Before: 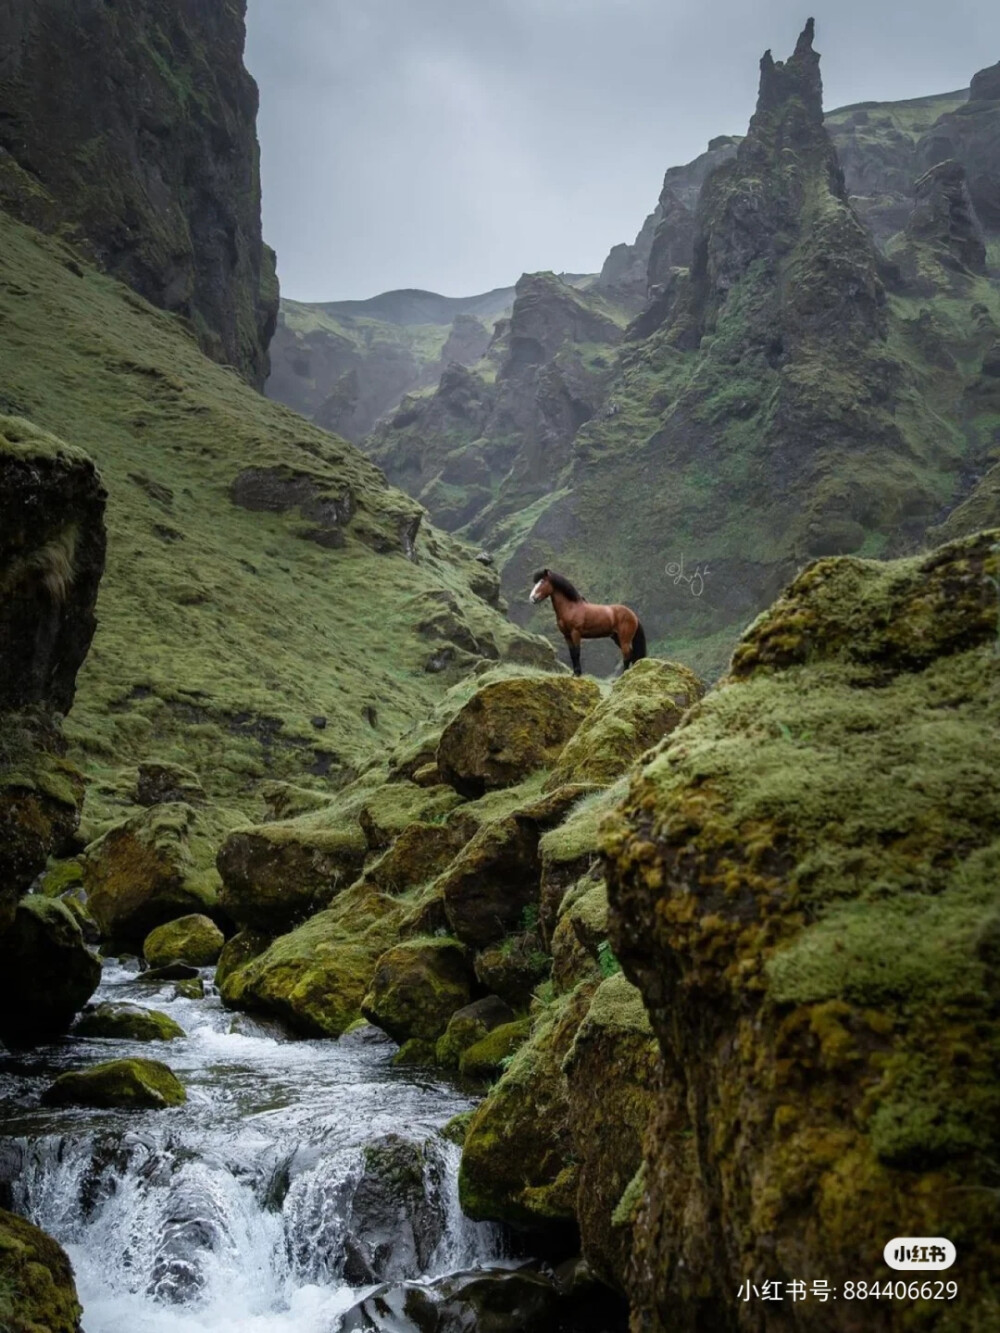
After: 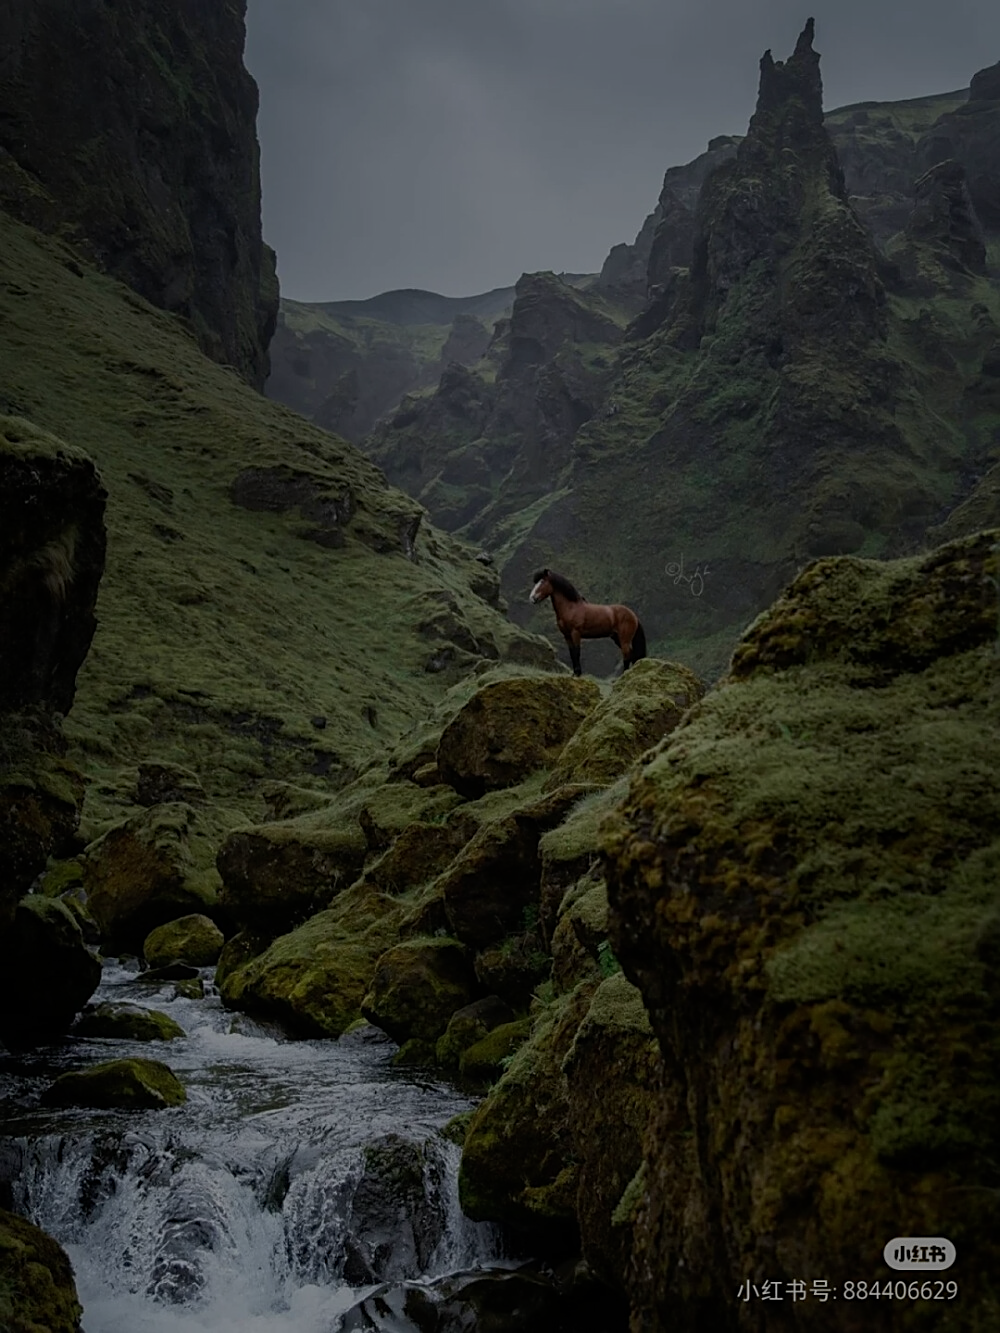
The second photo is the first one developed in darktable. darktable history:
exposure: exposure -1.915 EV, compensate highlight preservation false
sharpen: on, module defaults
